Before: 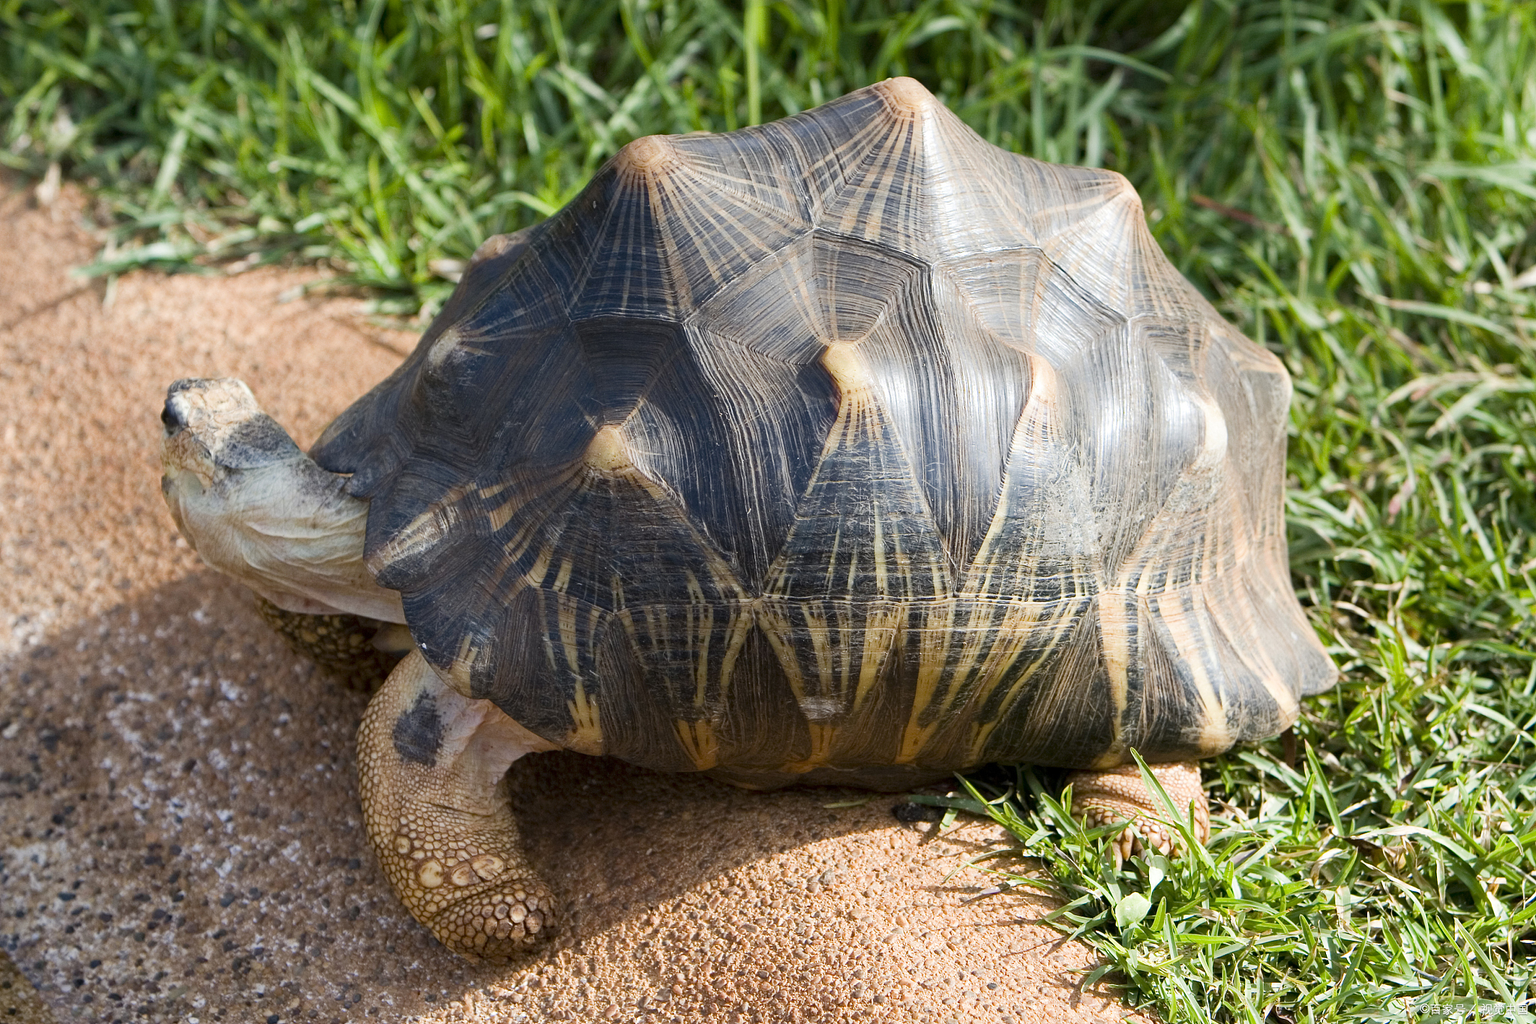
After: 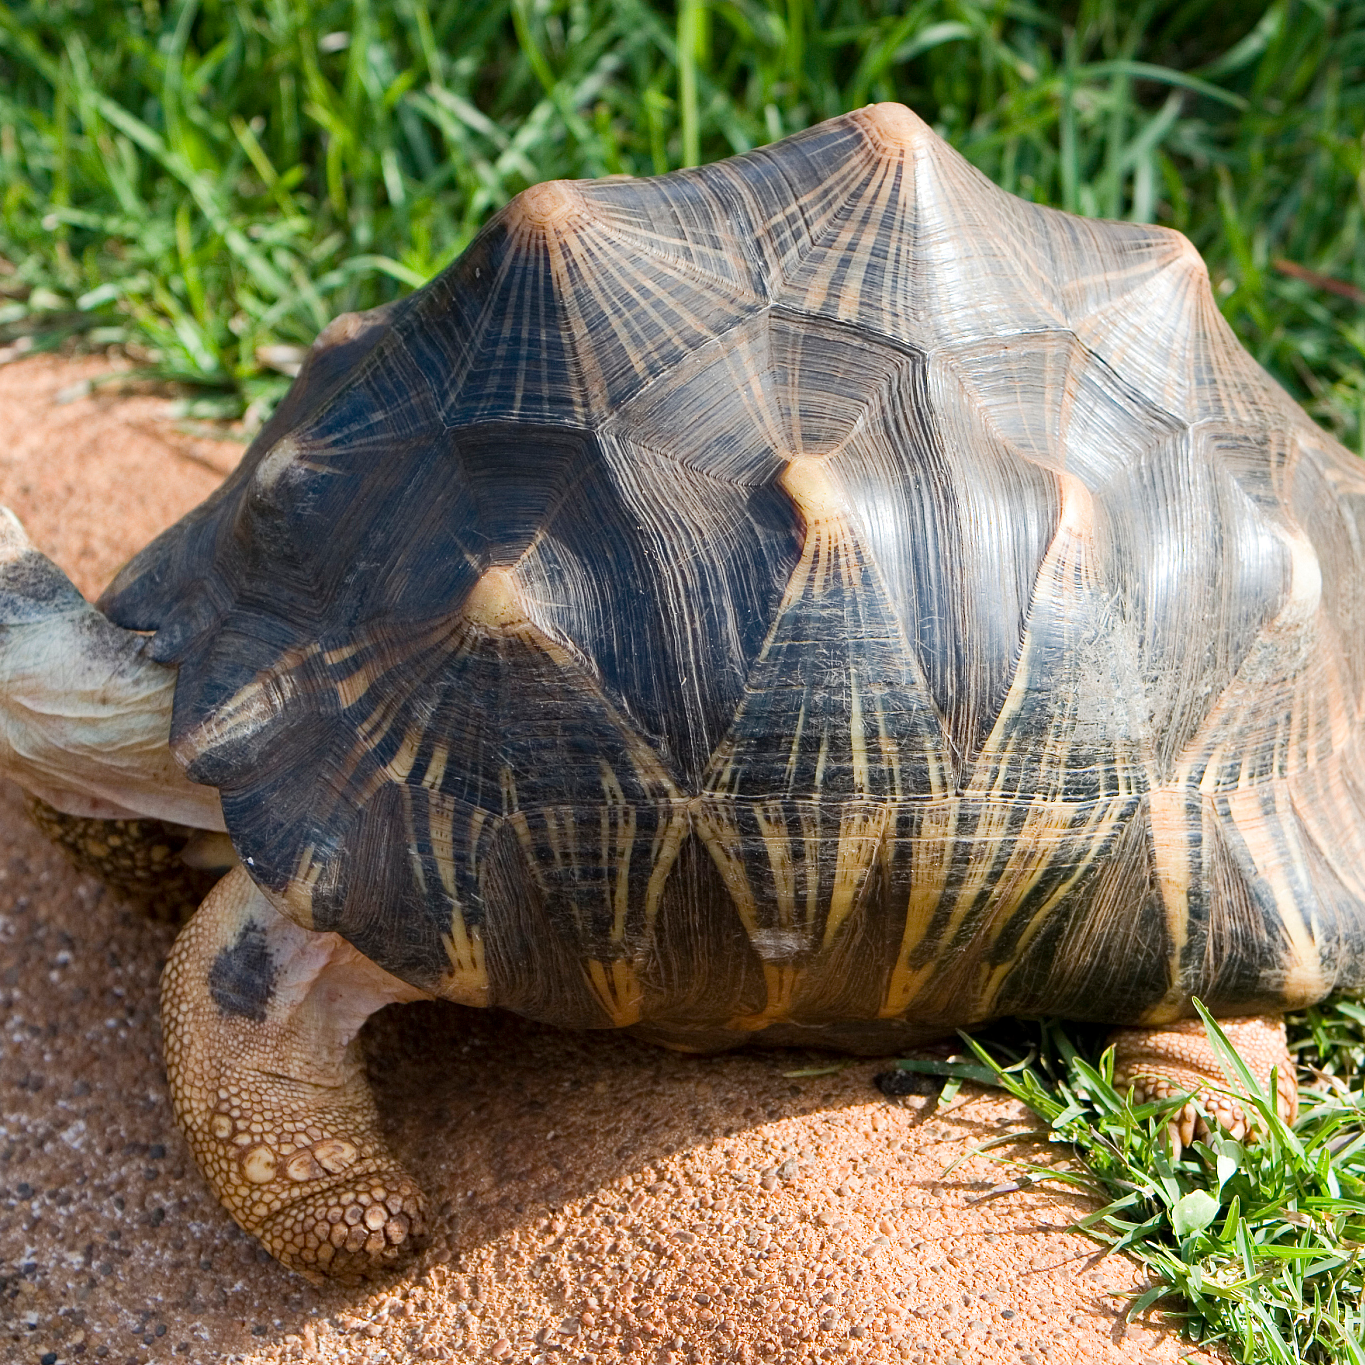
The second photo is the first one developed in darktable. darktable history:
crop and rotate: left 15.42%, right 17.895%
tone equalizer: edges refinement/feathering 500, mask exposure compensation -1.57 EV, preserve details no
